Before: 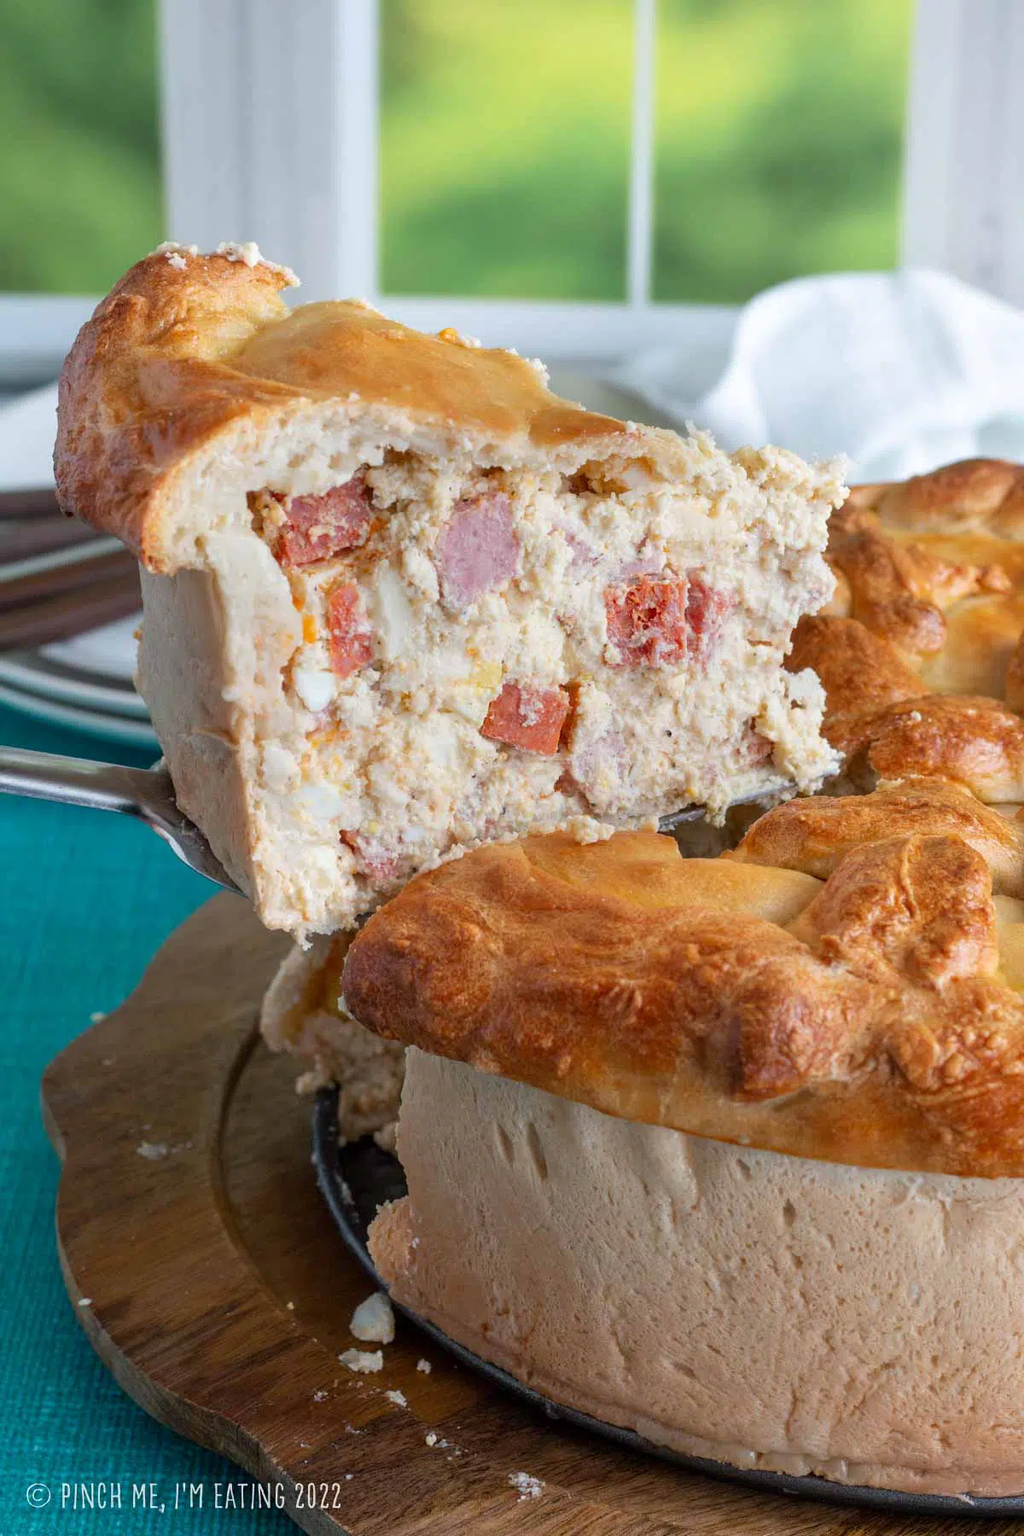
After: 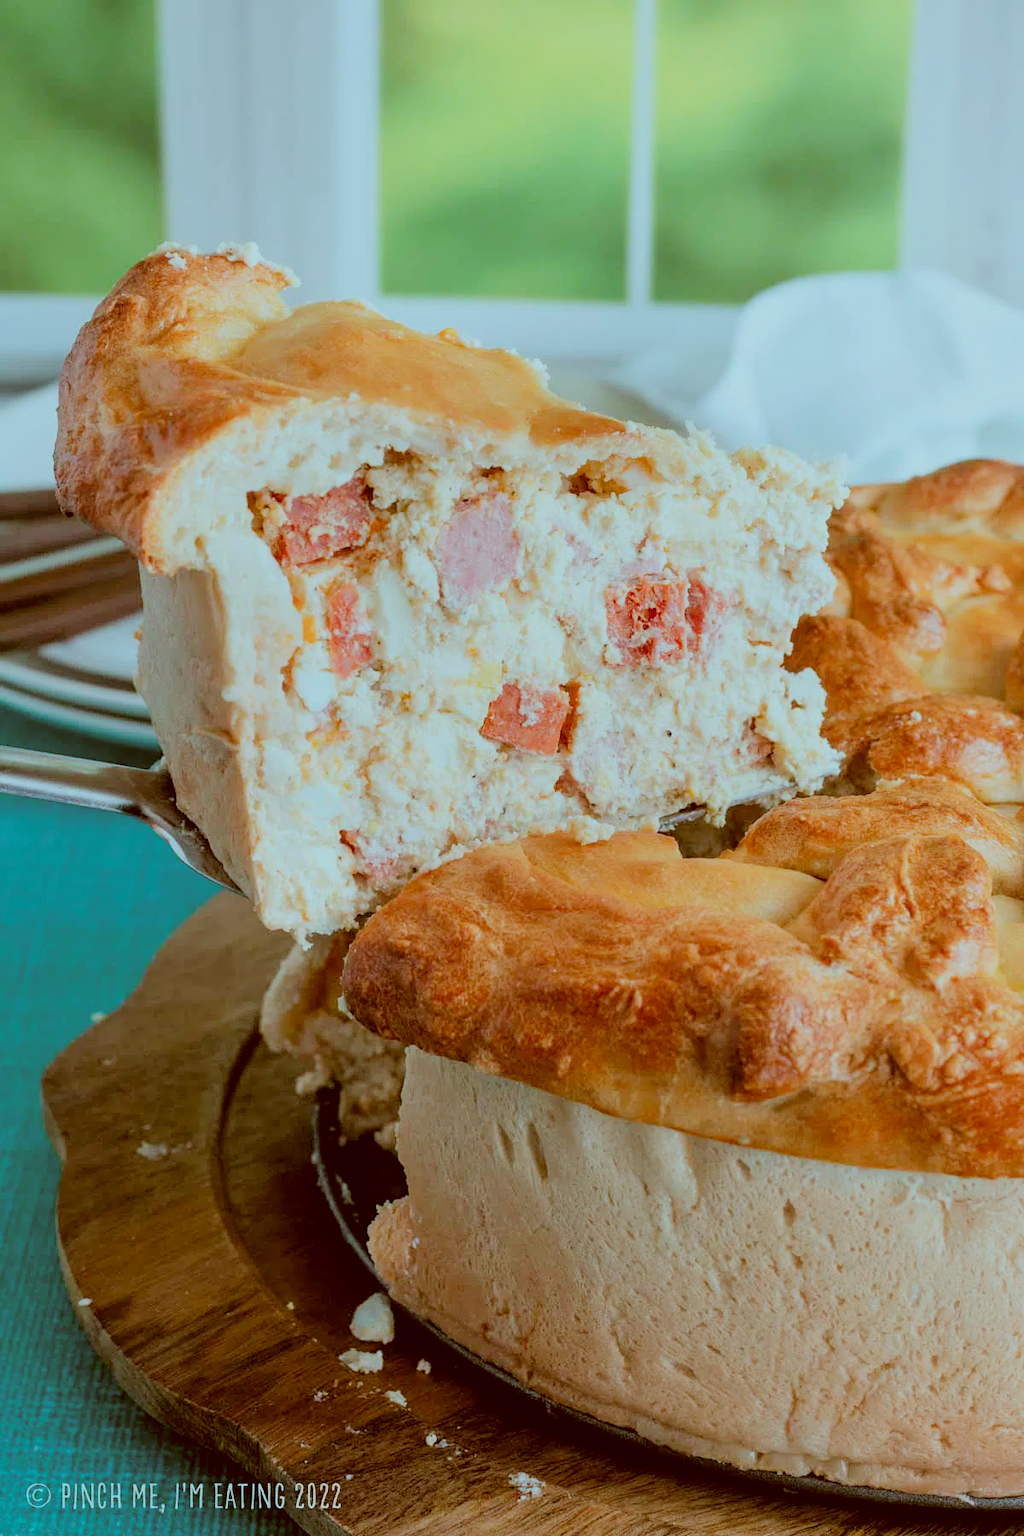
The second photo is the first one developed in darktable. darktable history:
color correction: highlights a* -14.99, highlights b* -16.4, shadows a* 10.91, shadows b* 29.86
filmic rgb: black relative exposure -6.15 EV, white relative exposure 6.98 EV, hardness 2.28
exposure: exposure 0.373 EV, compensate highlight preservation false
